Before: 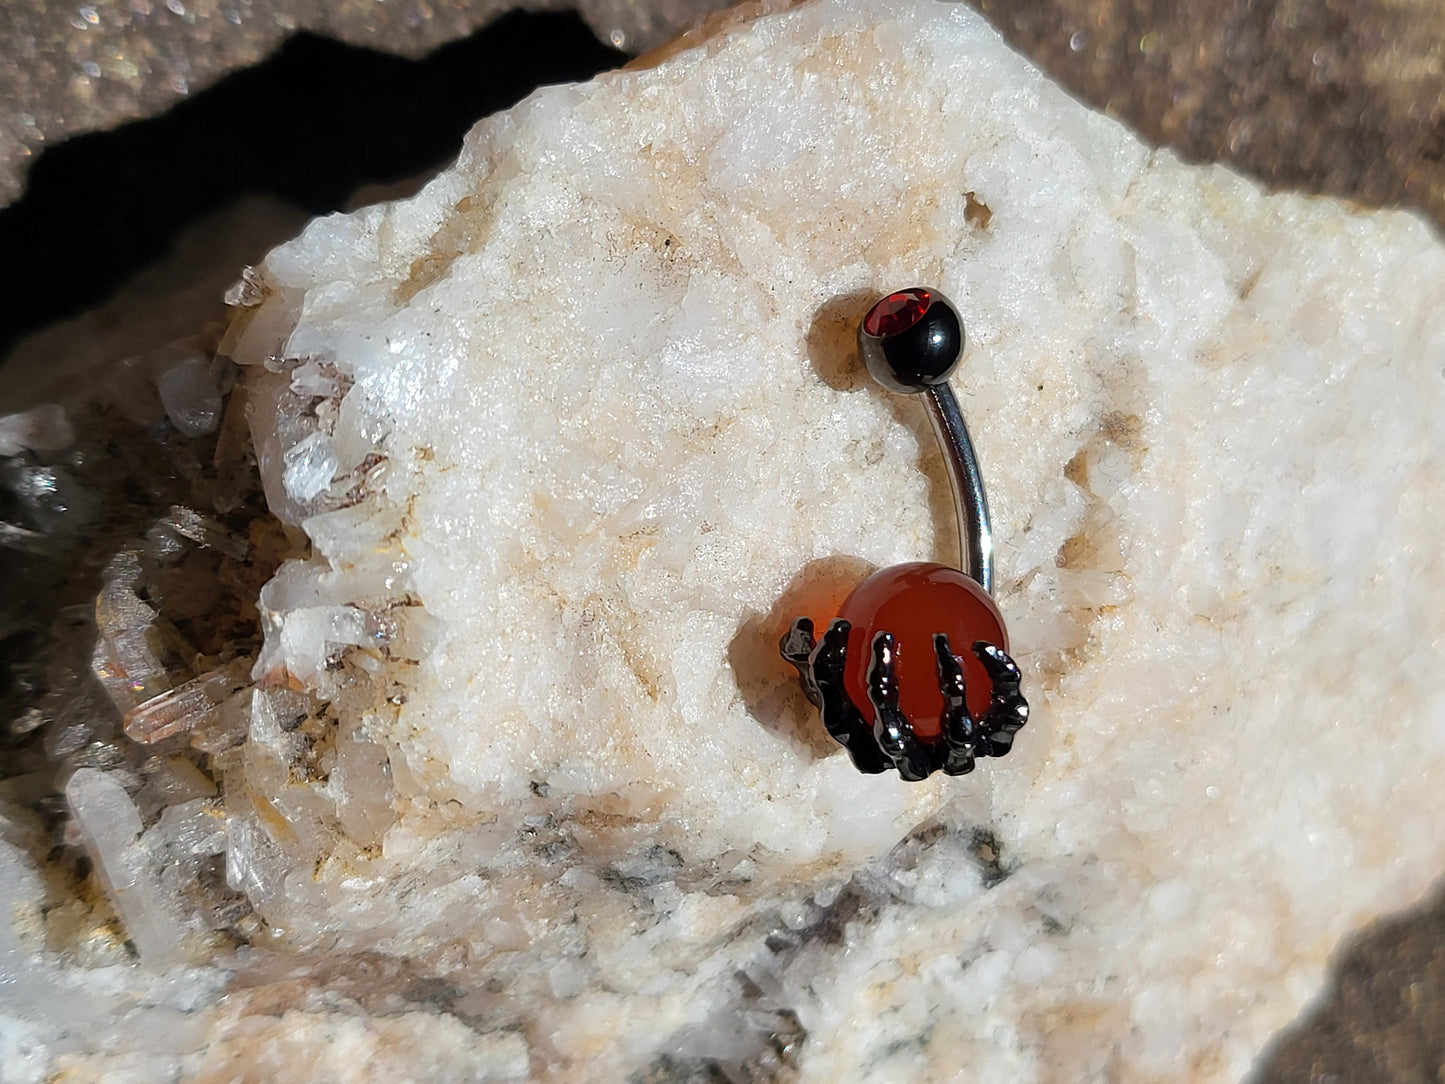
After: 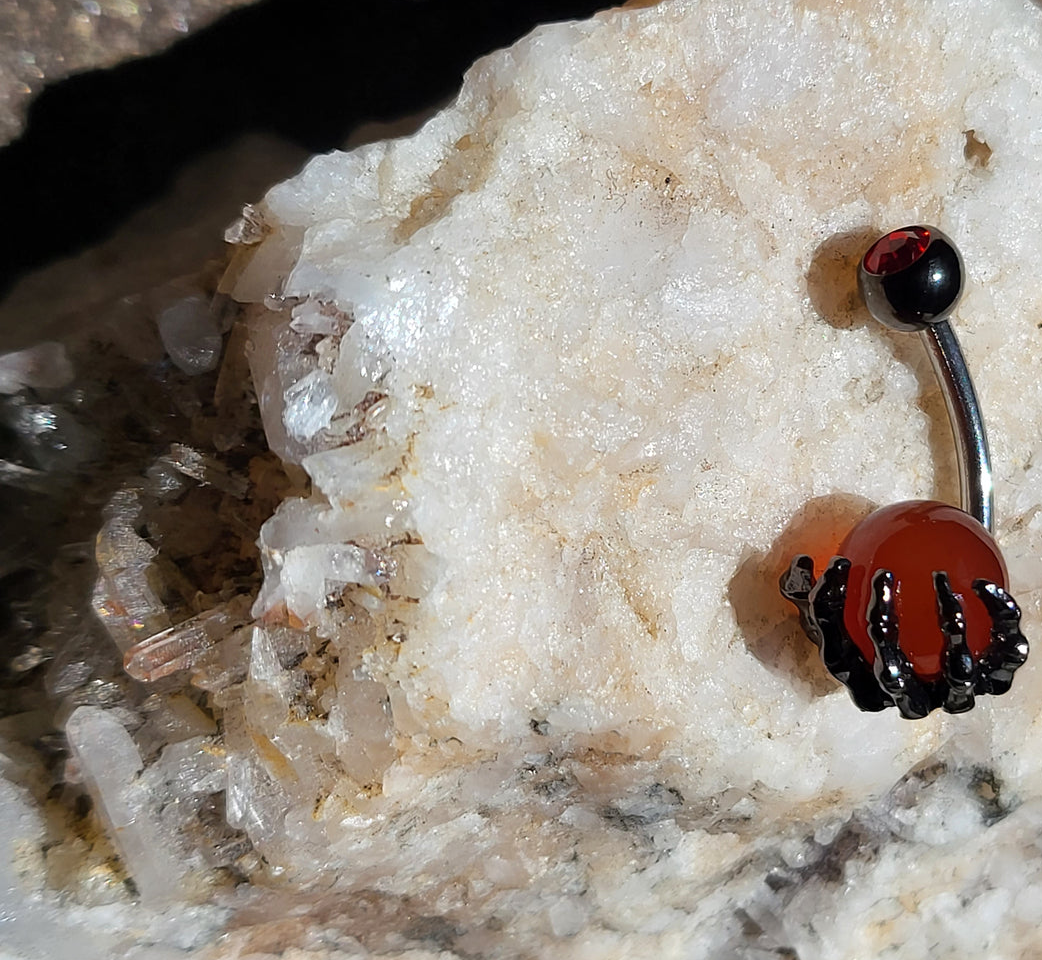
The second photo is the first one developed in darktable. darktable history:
crop: top 5.804%, right 27.842%, bottom 5.634%
